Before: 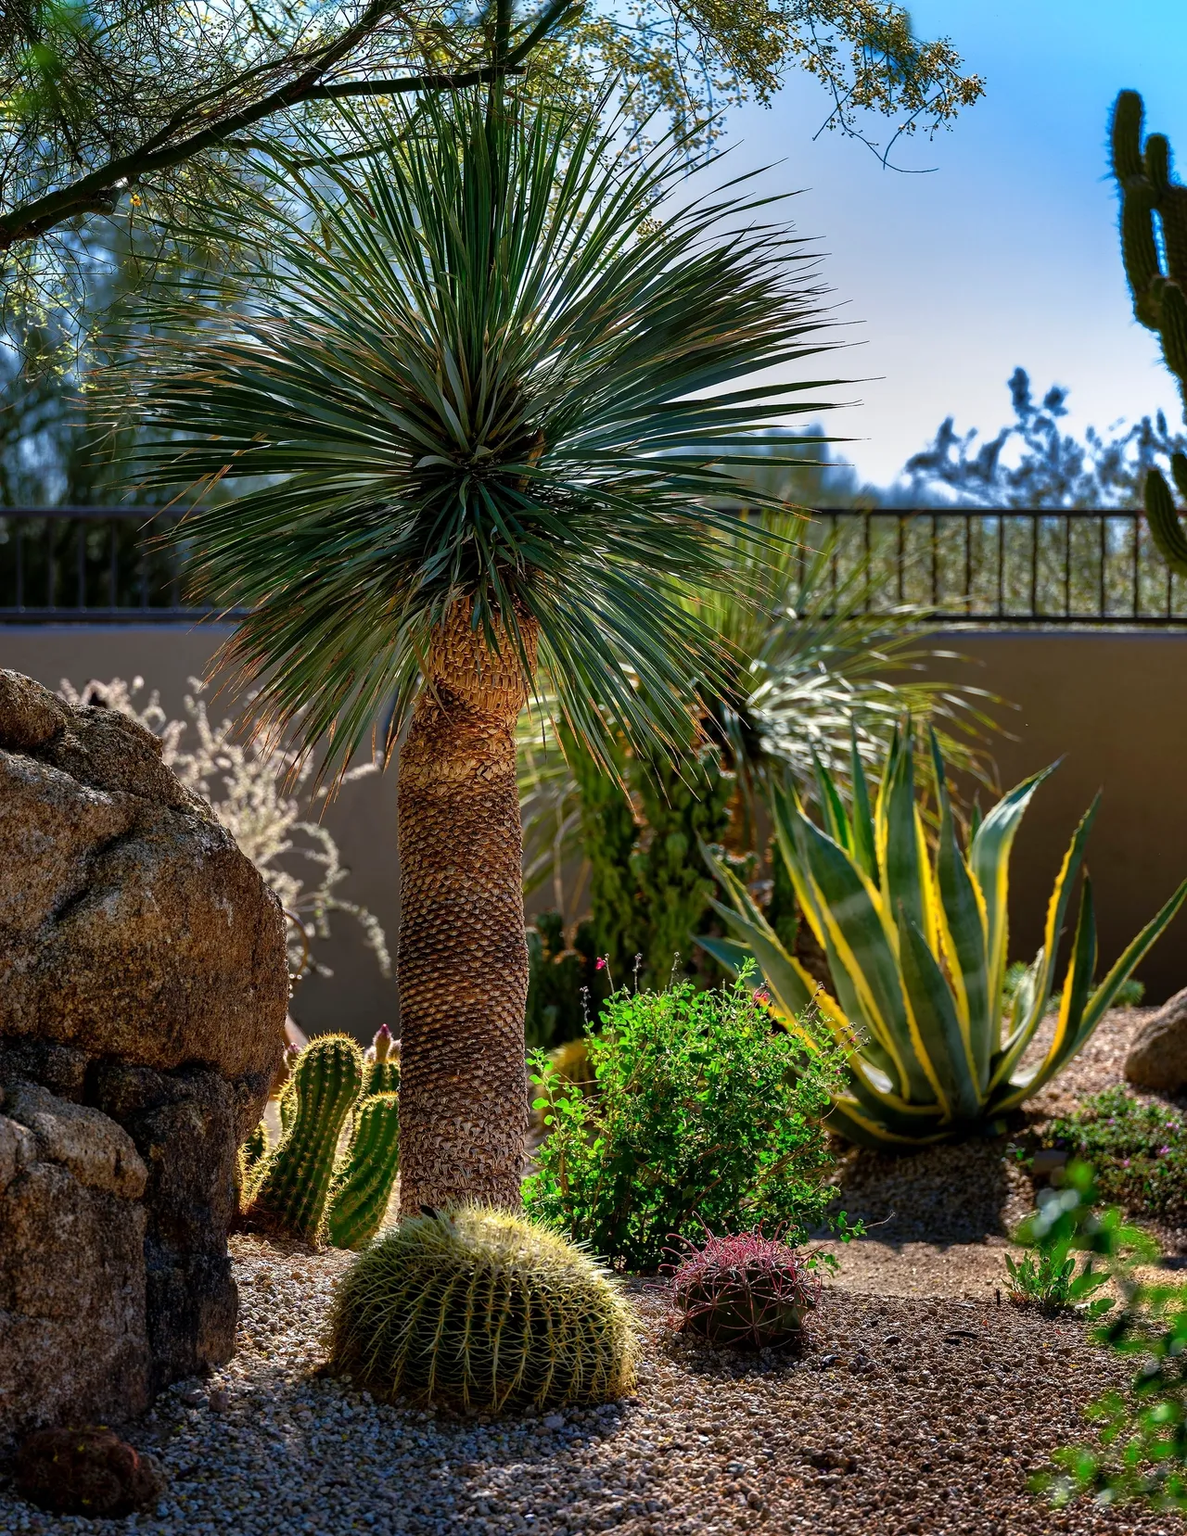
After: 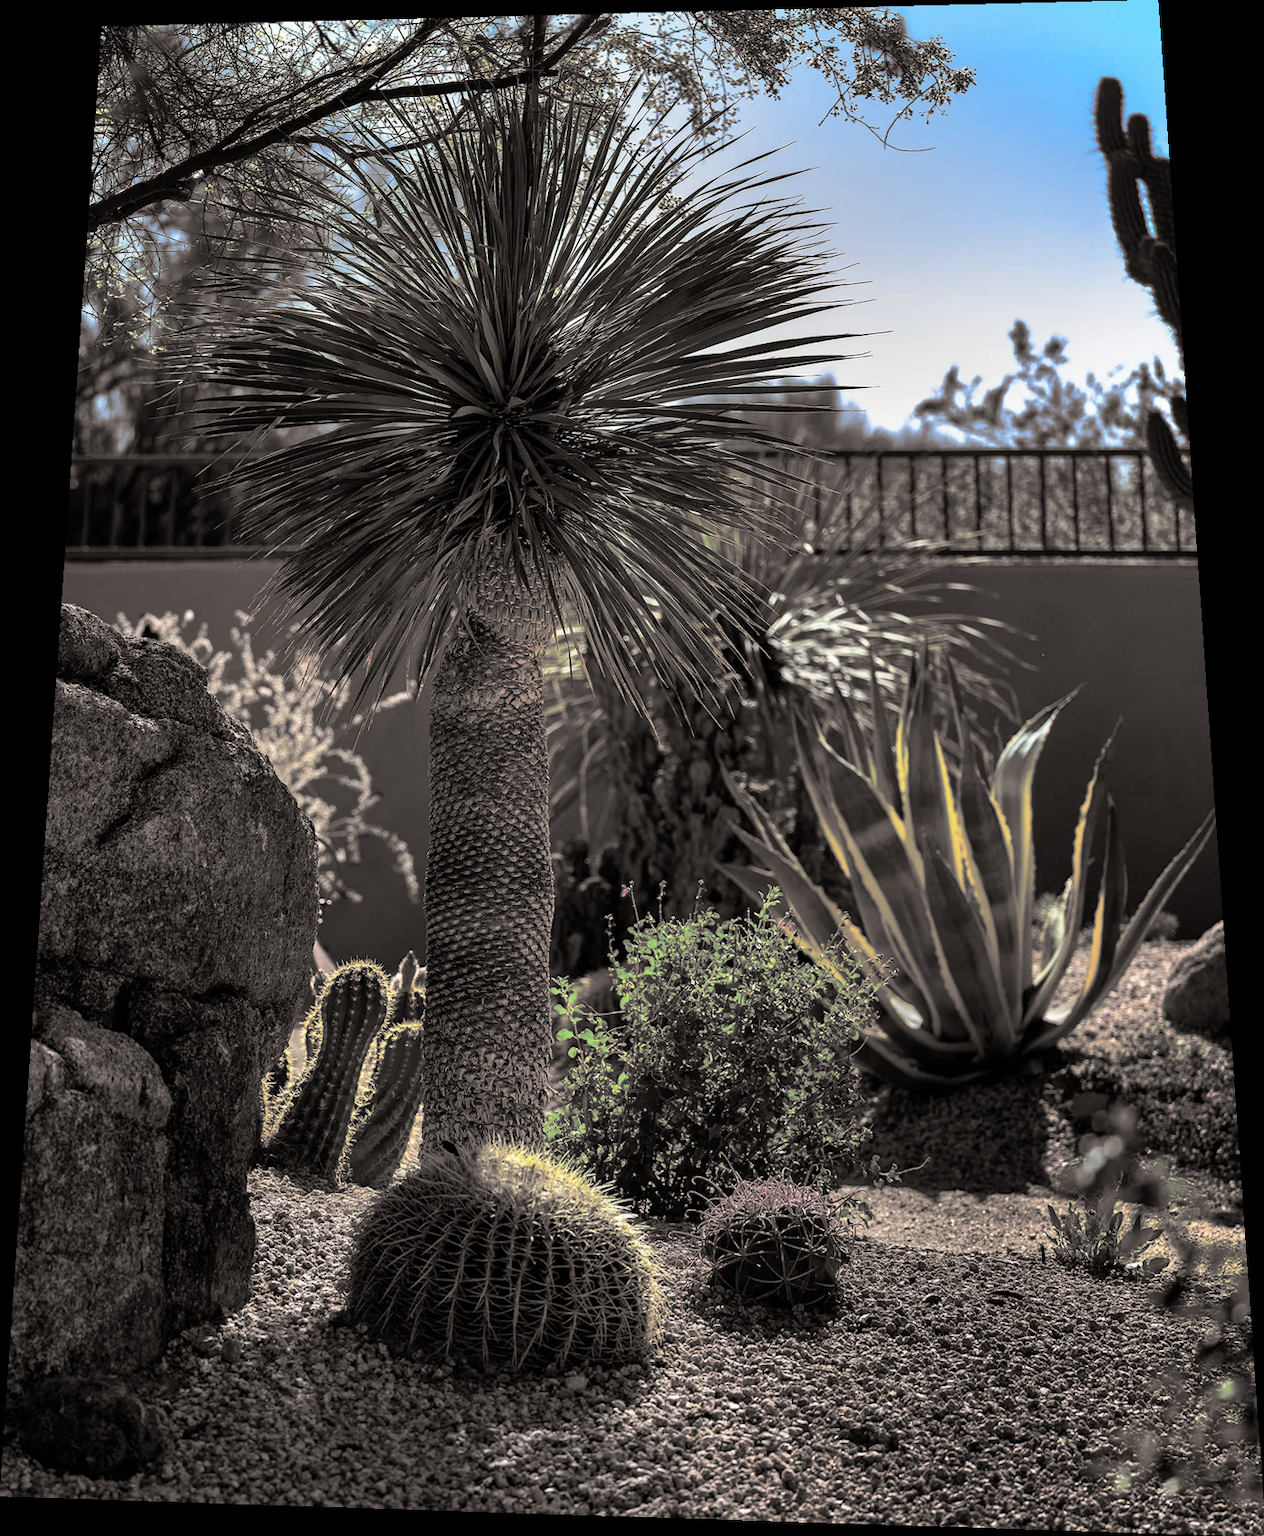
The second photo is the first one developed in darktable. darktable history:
rotate and perspective: rotation 0.128°, lens shift (vertical) -0.181, lens shift (horizontal) -0.044, shear 0.001, automatic cropping off
split-toning: shadows › hue 26°, shadows › saturation 0.09, highlights › hue 40°, highlights › saturation 0.18, balance -63, compress 0%
